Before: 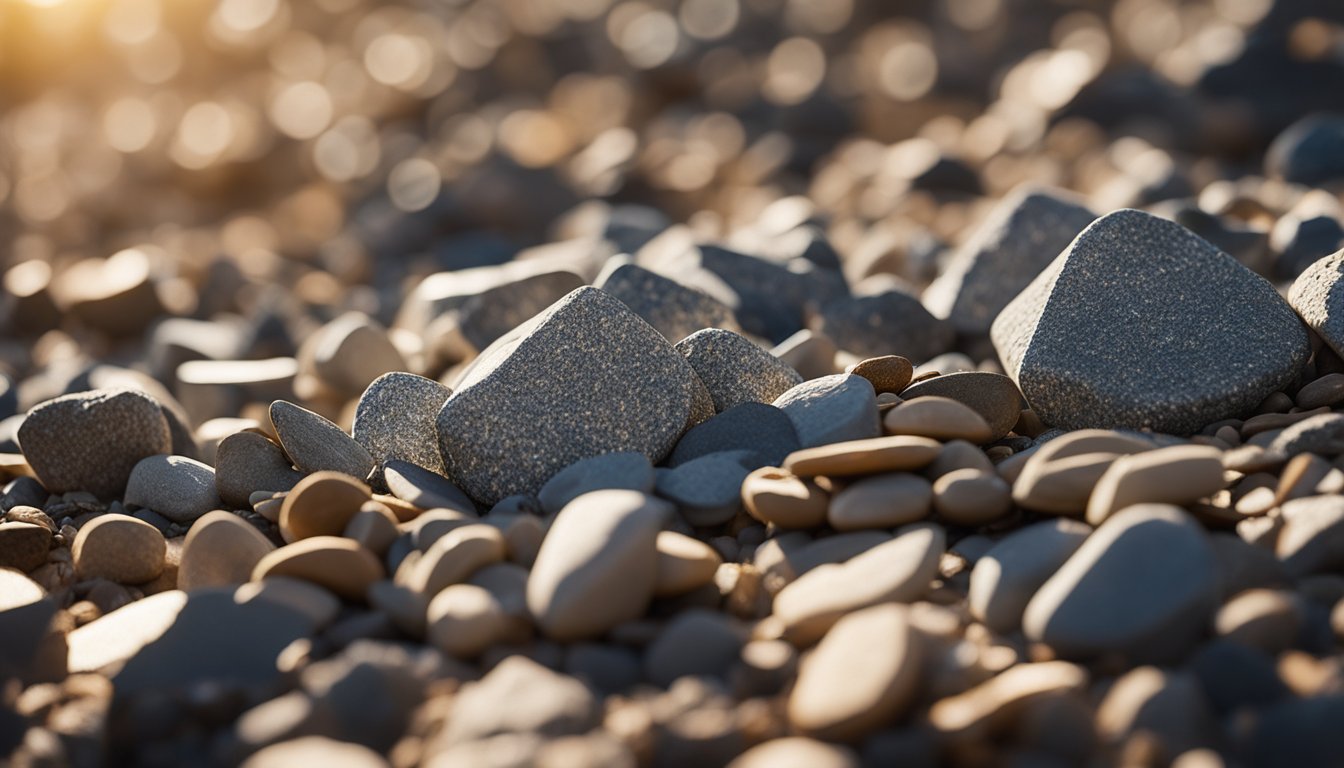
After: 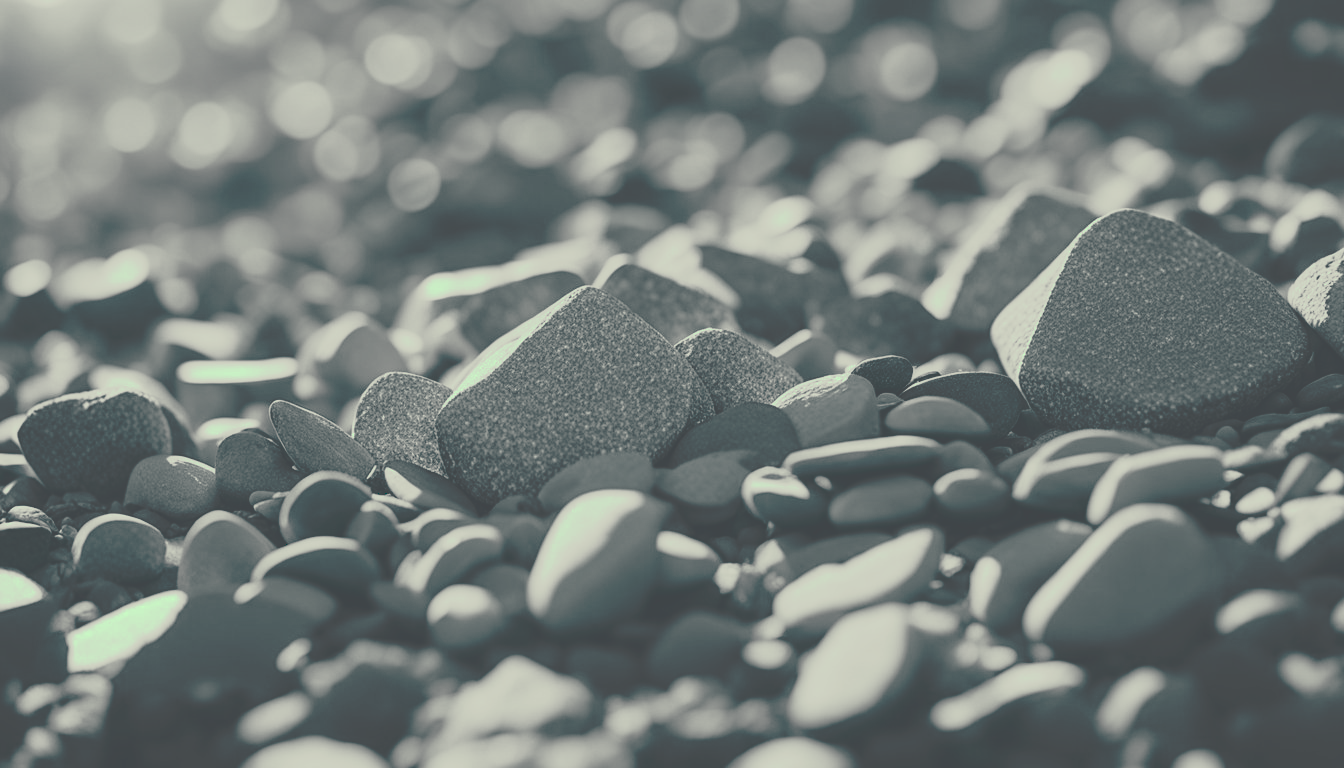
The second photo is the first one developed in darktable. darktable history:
tone curve: curves: ch0 [(0, 0) (0.003, 0.278) (0.011, 0.282) (0.025, 0.282) (0.044, 0.29) (0.069, 0.295) (0.1, 0.306) (0.136, 0.316) (0.177, 0.33) (0.224, 0.358) (0.277, 0.403) (0.335, 0.451) (0.399, 0.505) (0.468, 0.558) (0.543, 0.611) (0.623, 0.679) (0.709, 0.751) (0.801, 0.815) (0.898, 0.863) (1, 1)], preserve colors none
color look up table: target L [85.83, 85.99, 78.99, 79.54, 68.13, 73.97, 55.56, 39.09, 41.95, 28.24, 12.54, 203.09, 73.53, 67.75, 62.7, 57.38, 46.33, 34.48, 30.93, 33.32, 5.978, 2.47, 90.88, 80.3, 85.33, 91.04, 72.25, 98.14, 79.54, 94.24, 59.63, 72.99, 87.05, 64.67, 71.2, 49.42, 62.39, 25.96, 21.73, 29.72, 97.99, 99.15, 84.45, 97.87, 78.48, 77.54, 62.3, 67.77, 47.22], target a [-5.321, -4.617, -4.177, -4.572, -2.991, -3.65, -2.568, -3.292, -3.166, -5.597, -24.02, 0, -4.224, -2.992, -4.169, -3.542, -3.5, -4.026, -5.29, -5.776, -17.21, -5.854, -11.76, -4.375, -4.244, -11.05, -4.59, -21.56, -4.572, -18.82, -3.538, -4.778, -7.106, -3.79, -2.68, -3.799, -3.537, -6.579, -9.192, -4.898, -20.91, -12.78, -4.913, -21.79, -3.224, -4.003, -3.918, -2.854, -4.122], target b [12.3, 12.55, 9.914, 9.825, 5.234, 7.427, 1.518, -1.773, -2.374, -2.637, -10.23, -0.002, 7.298, 5.229, 4.884, 2.507, -0.468, -2.031, -2.354, -1.889, -10.36, -9.772, 17.75, 9.73, 11.51, 18, 7.058, 28.58, 9.825, 23.35, 2.95, 7.592, 13.32, 5.345, 5.989, 1.326, 4.505, -2.736, -4.05, -2.905, 28.94, 30.31, 11.4, 28.74, 9.188, 9.861, 4.376, 4.7, 0.262], num patches 49
